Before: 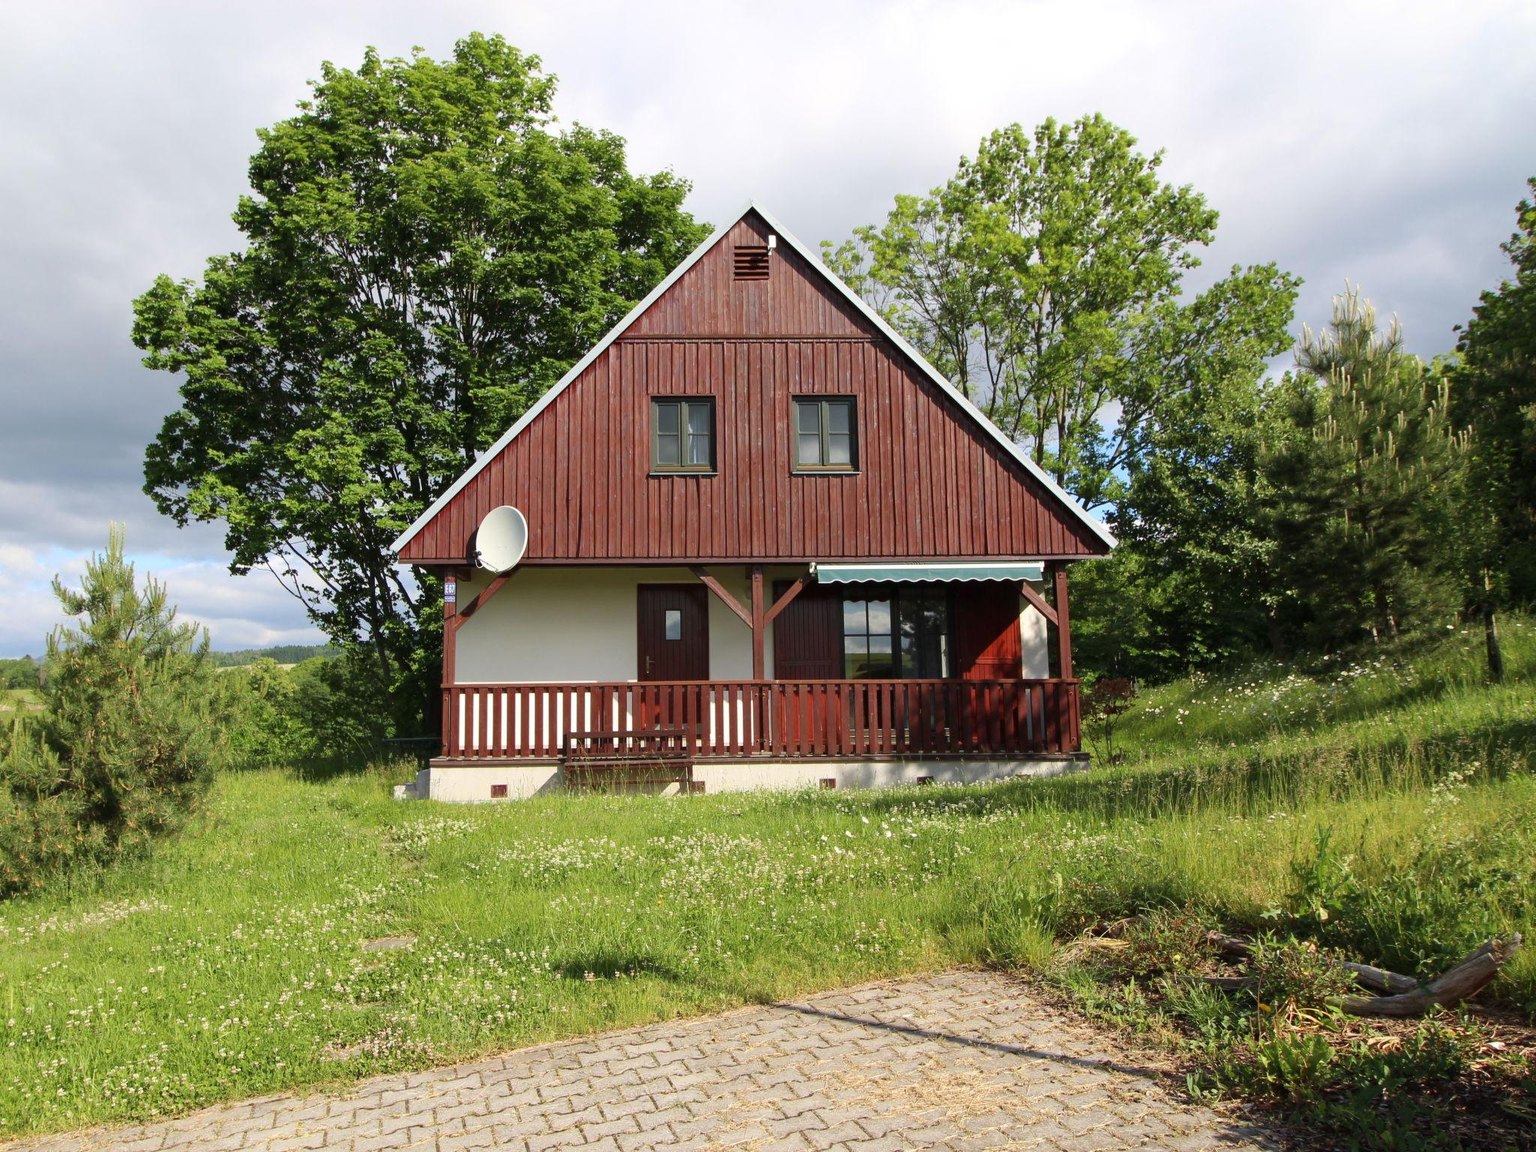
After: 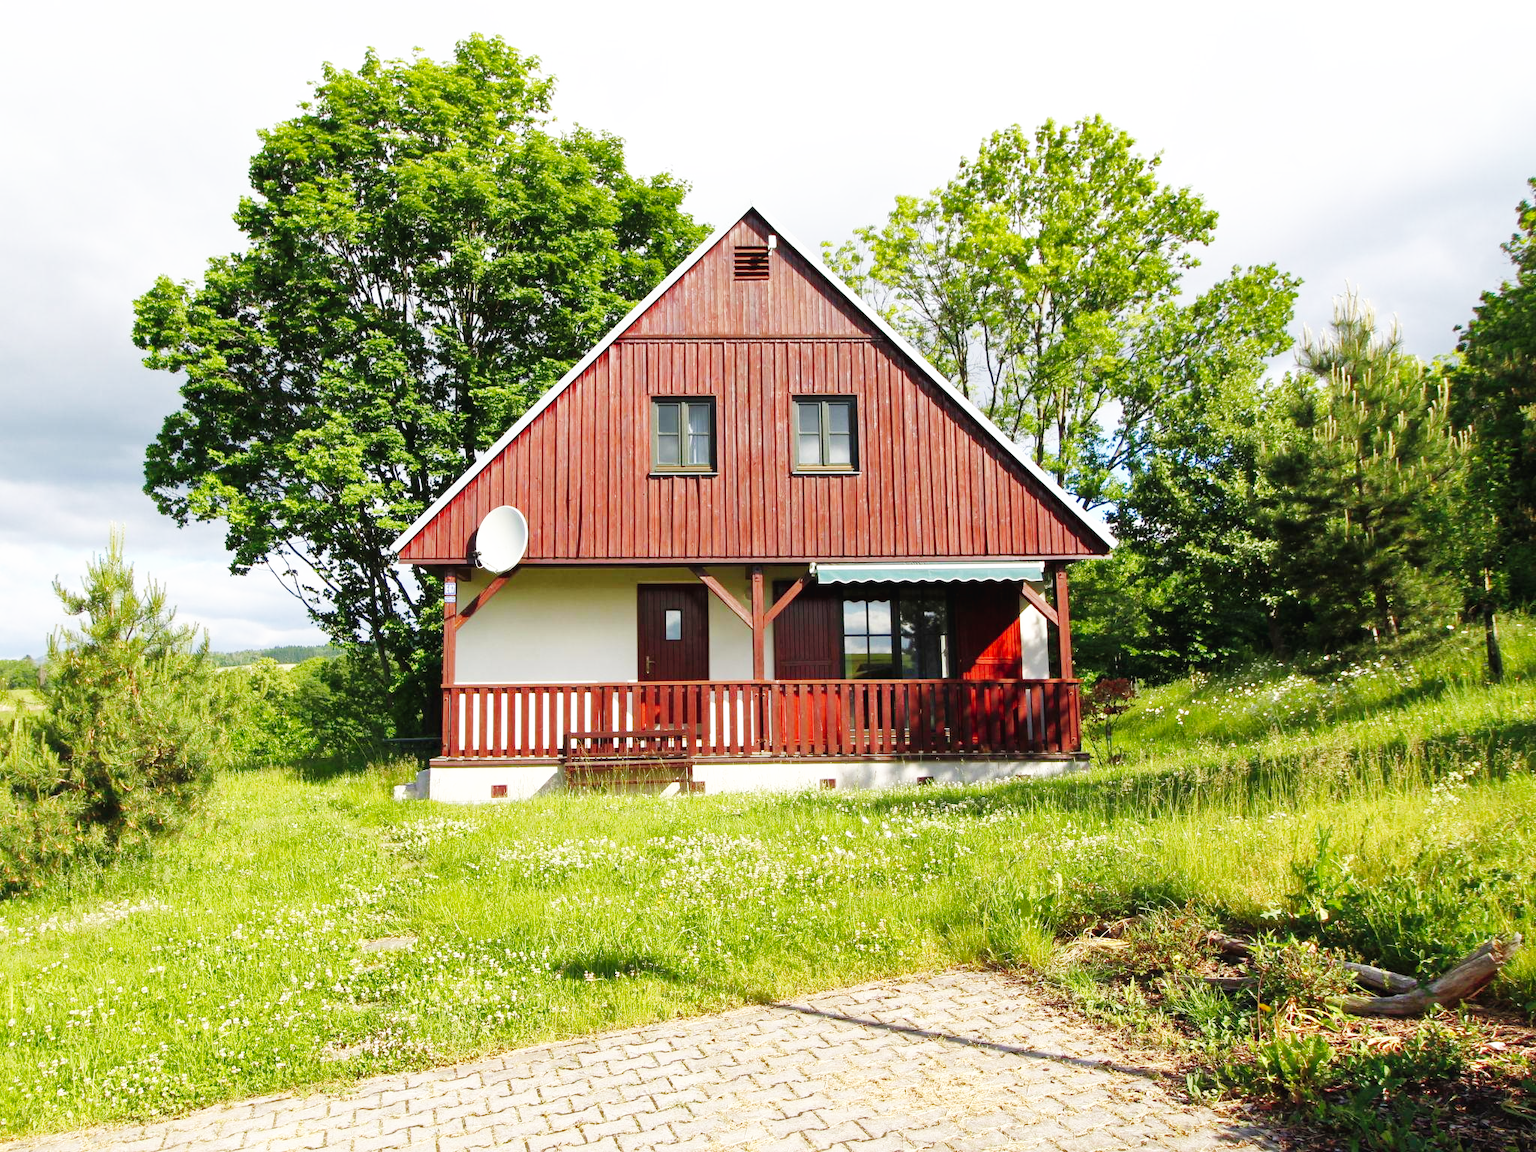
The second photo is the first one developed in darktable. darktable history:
base curve: curves: ch0 [(0, 0.003) (0.001, 0.002) (0.006, 0.004) (0.02, 0.022) (0.048, 0.086) (0.094, 0.234) (0.162, 0.431) (0.258, 0.629) (0.385, 0.8) (0.548, 0.918) (0.751, 0.988) (1, 1)], preserve colors none
shadows and highlights: on, module defaults
